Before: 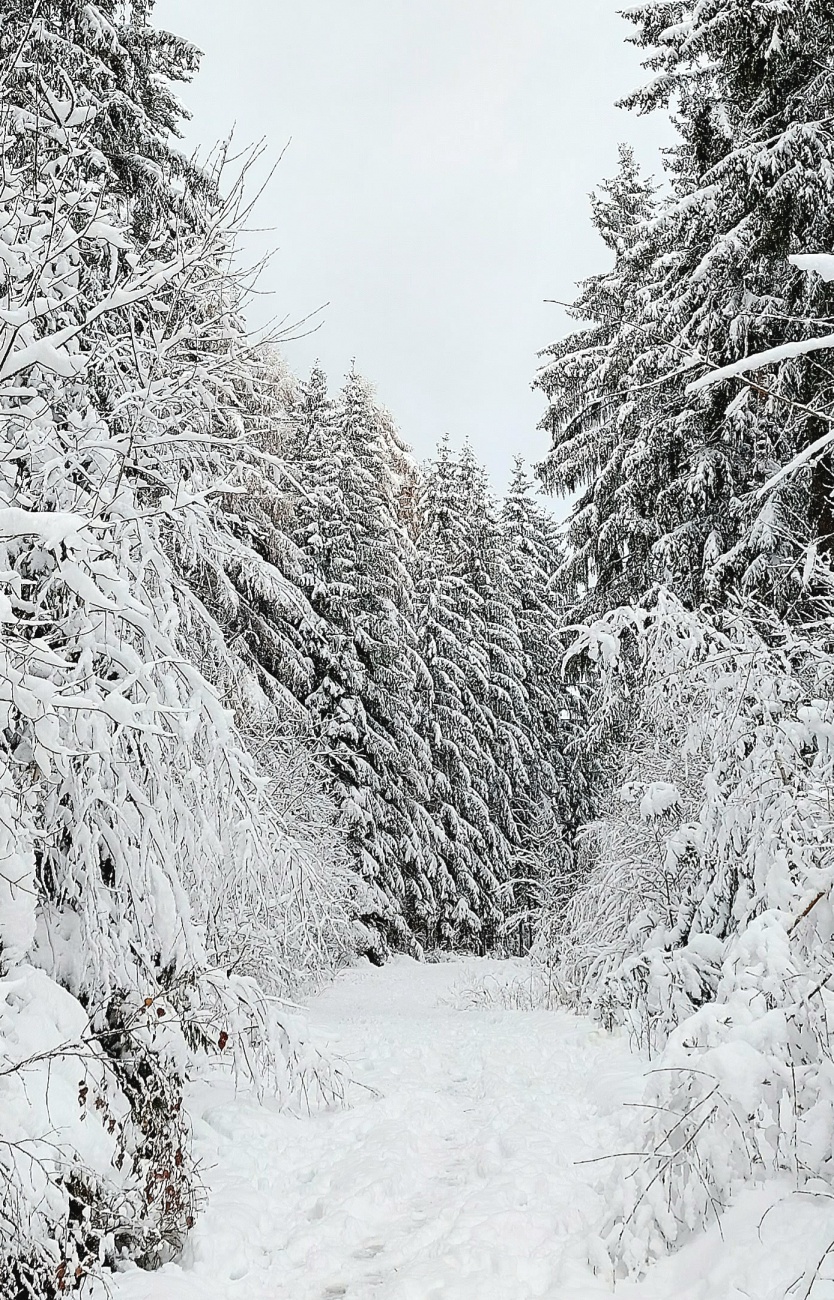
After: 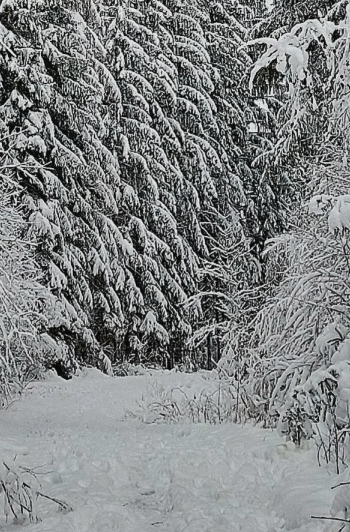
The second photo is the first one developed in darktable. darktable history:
crop: left 37.421%, top 45.198%, right 20.523%, bottom 13.816%
shadows and highlights: shadows 82.19, white point adjustment -9.02, highlights -61.44, highlights color adjustment 0.143%, soften with gaussian
